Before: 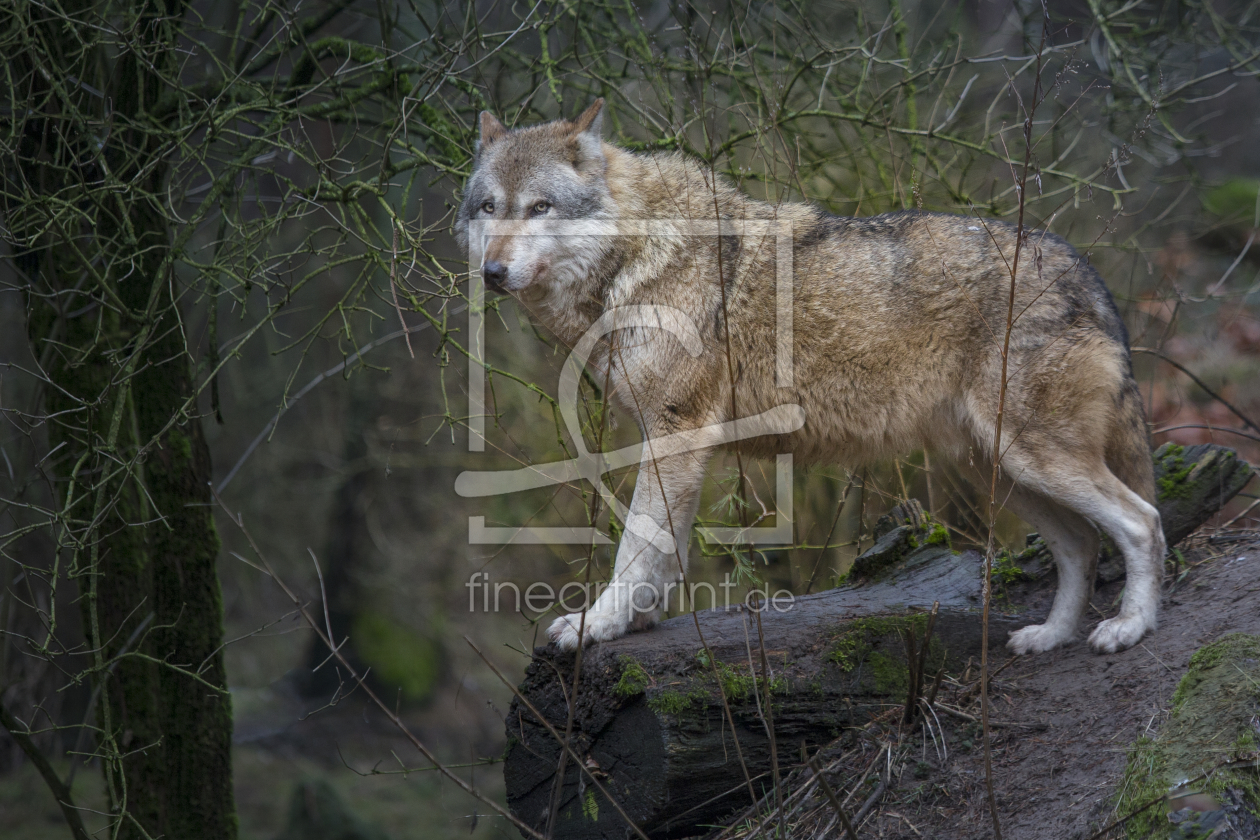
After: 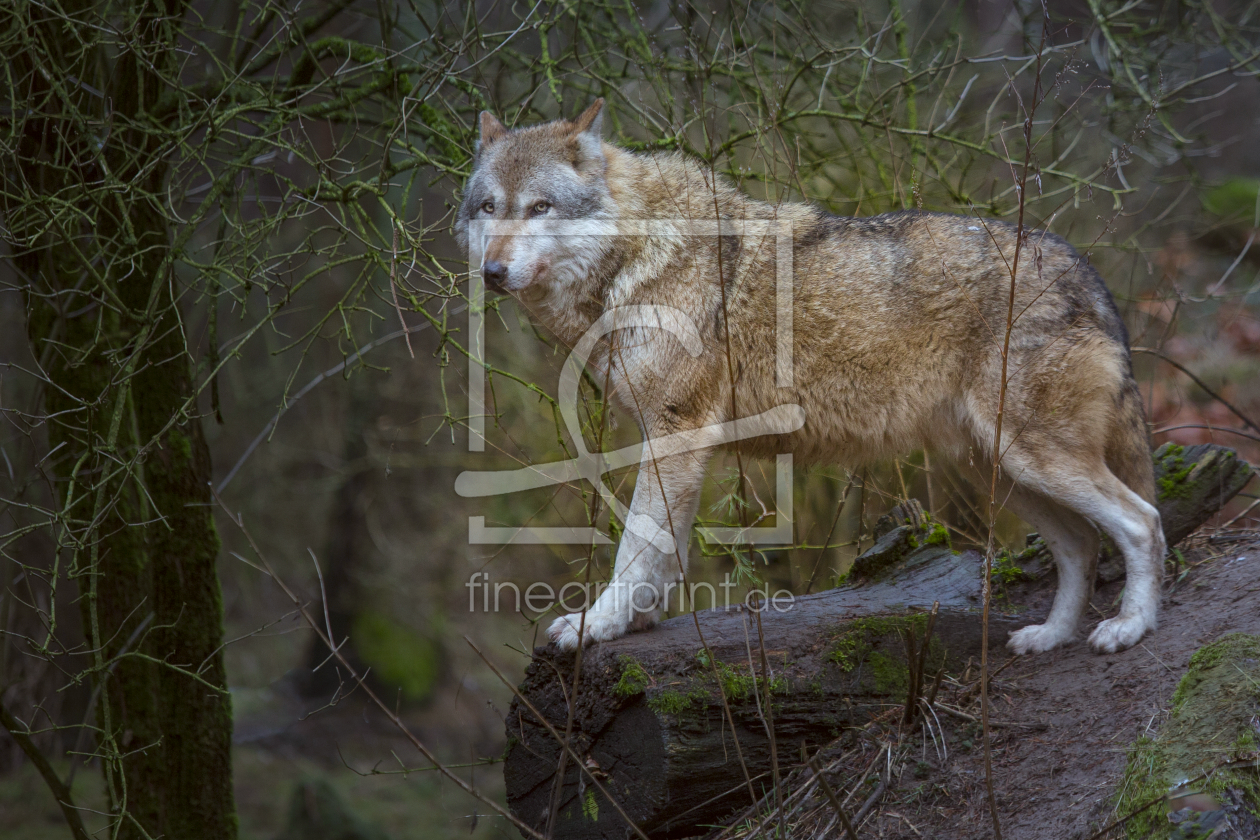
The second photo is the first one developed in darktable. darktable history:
color balance rgb: perceptual saturation grading › global saturation 0.578%, global vibrance 31.74%
tone equalizer: mask exposure compensation -0.505 EV
color correction: highlights a* -3.42, highlights b* -6.26, shadows a* 3.11, shadows b* 5.54
